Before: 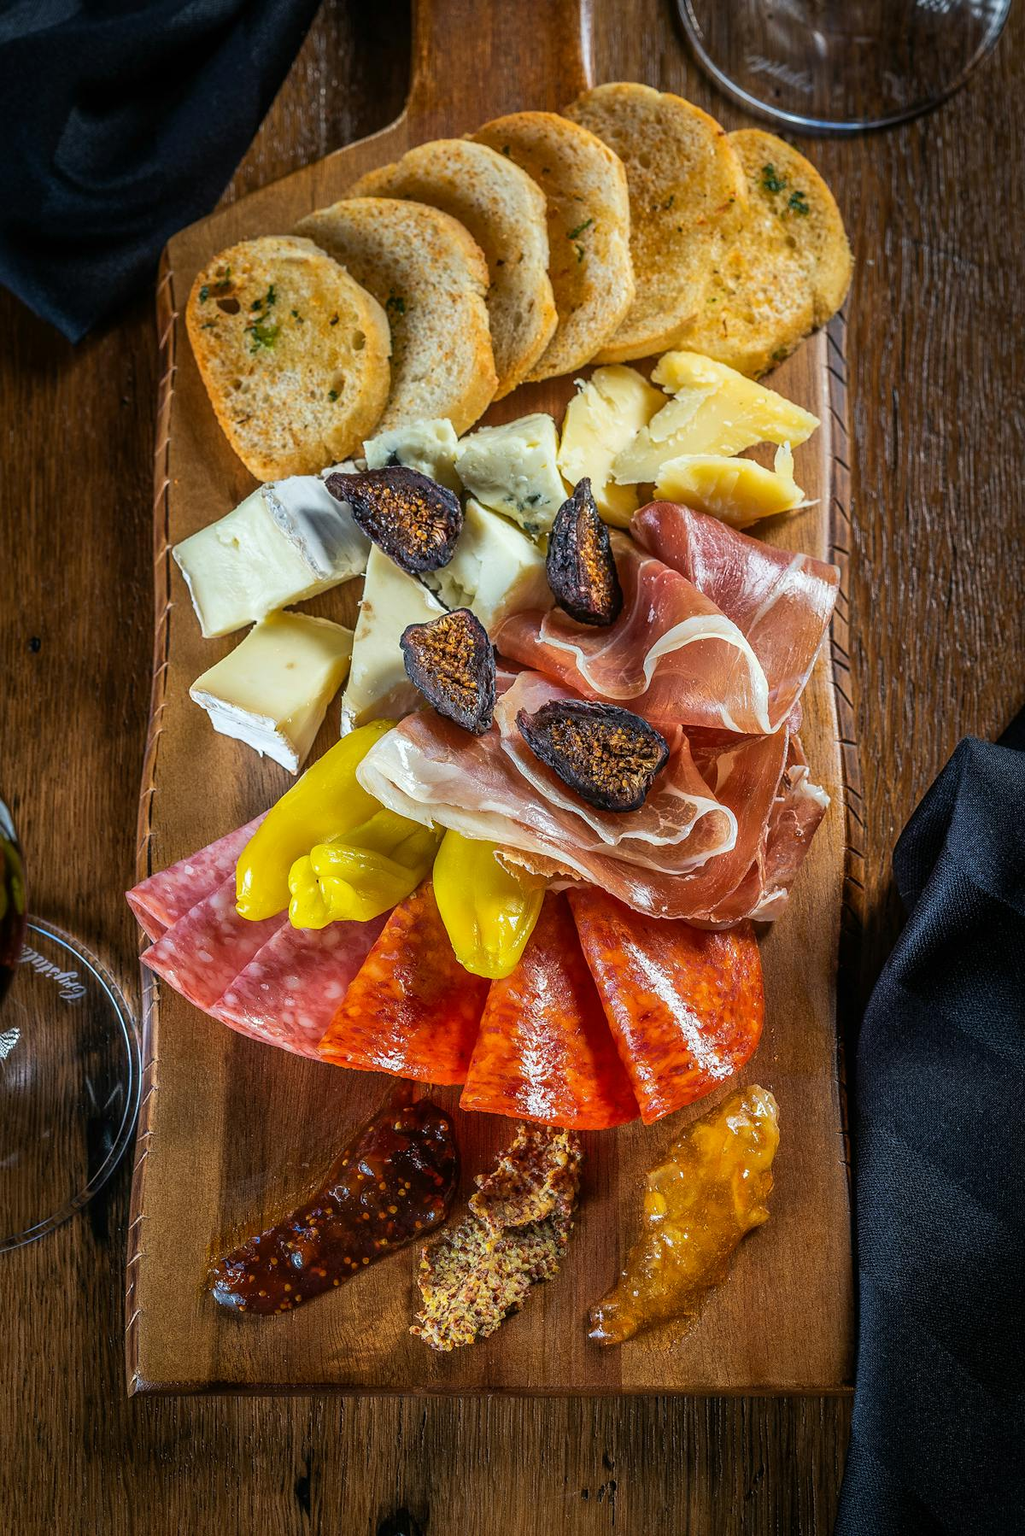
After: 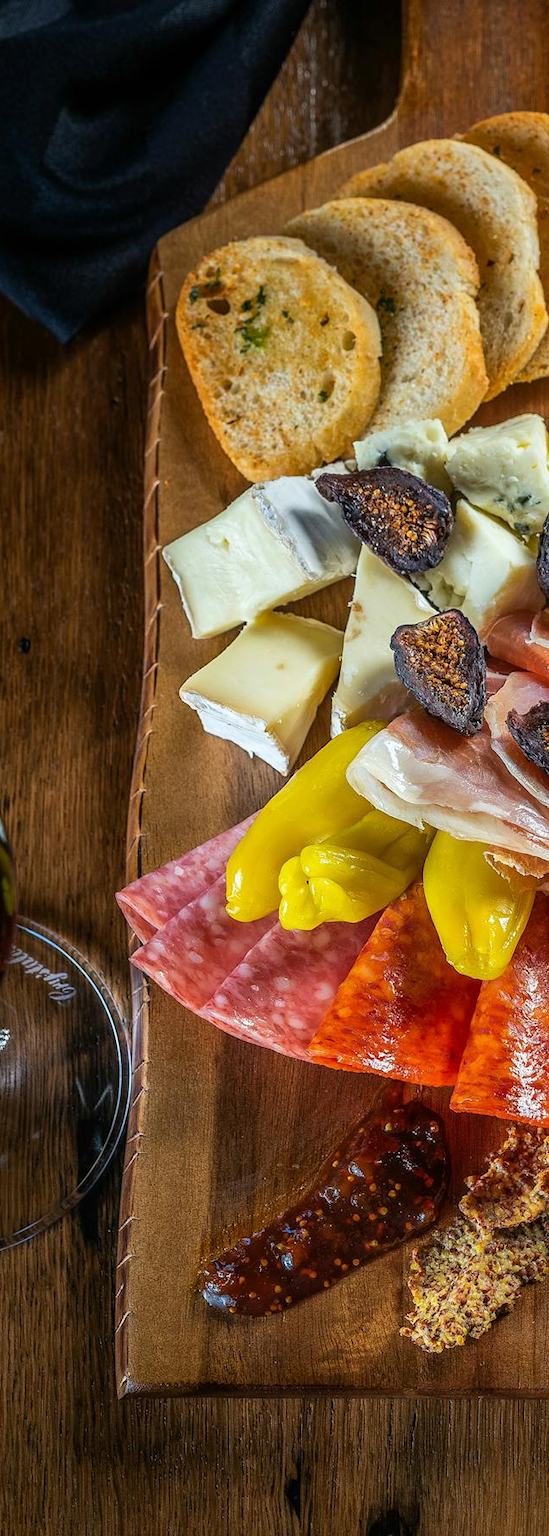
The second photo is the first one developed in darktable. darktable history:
crop: left 1%, right 45.342%, bottom 0.08%
